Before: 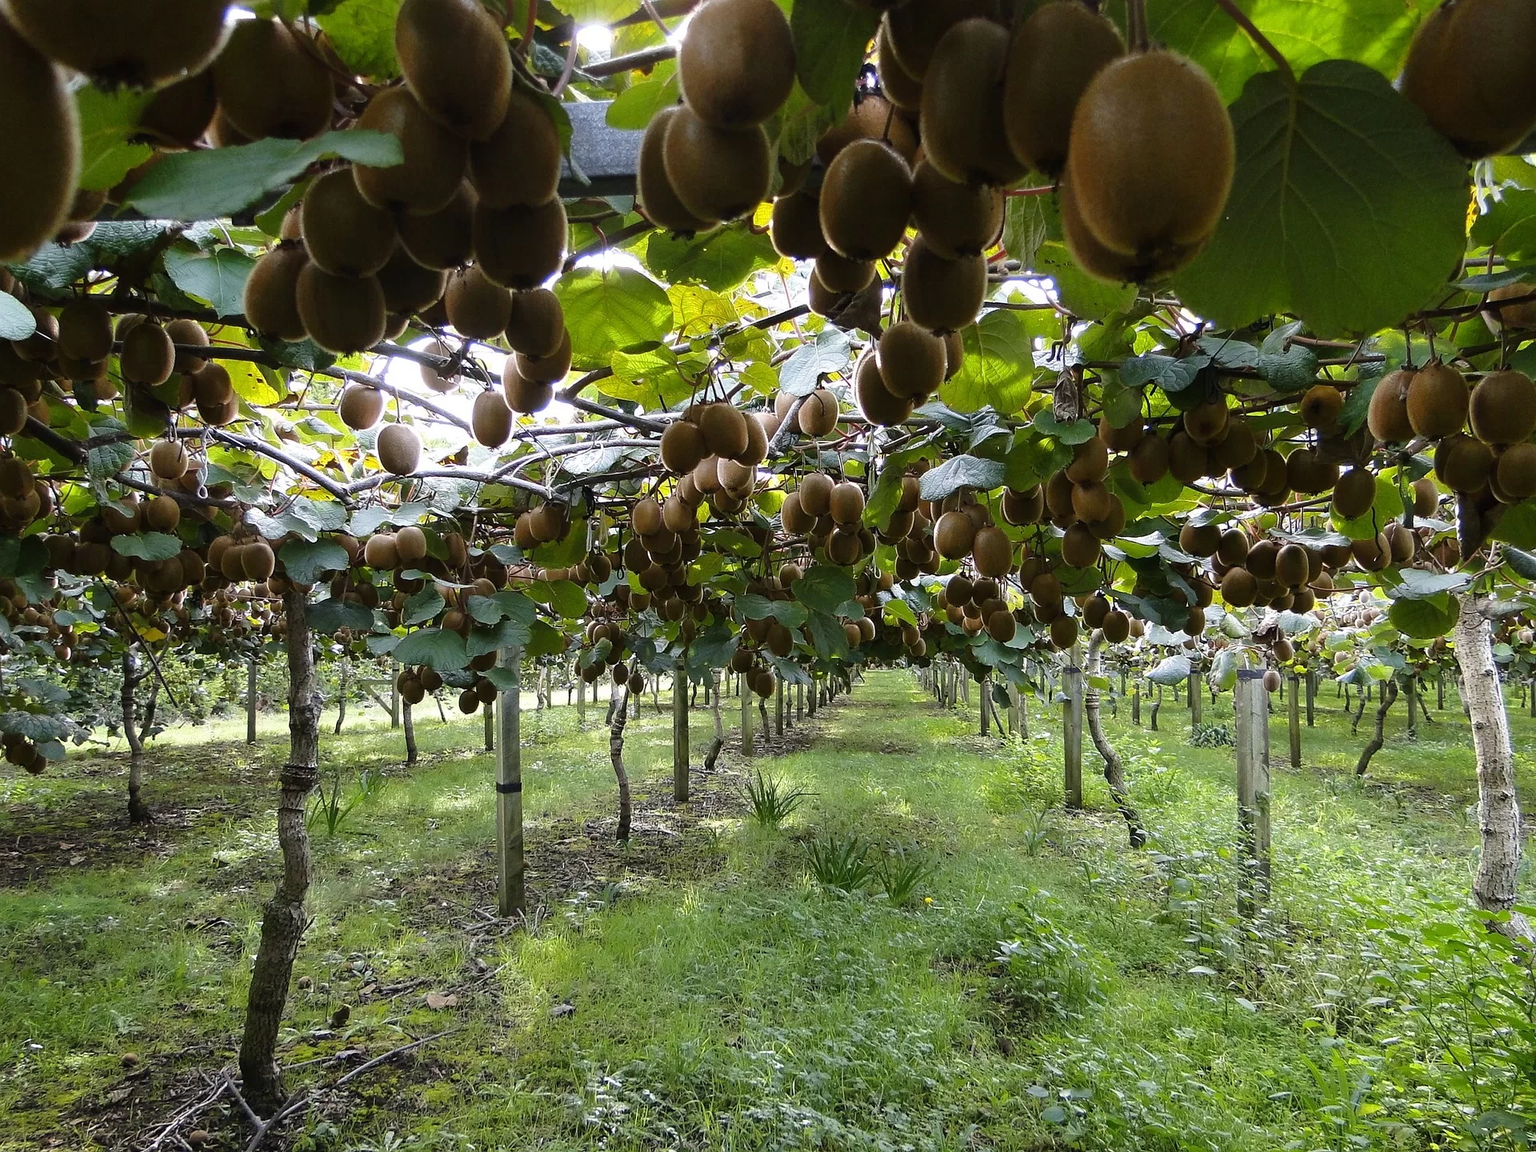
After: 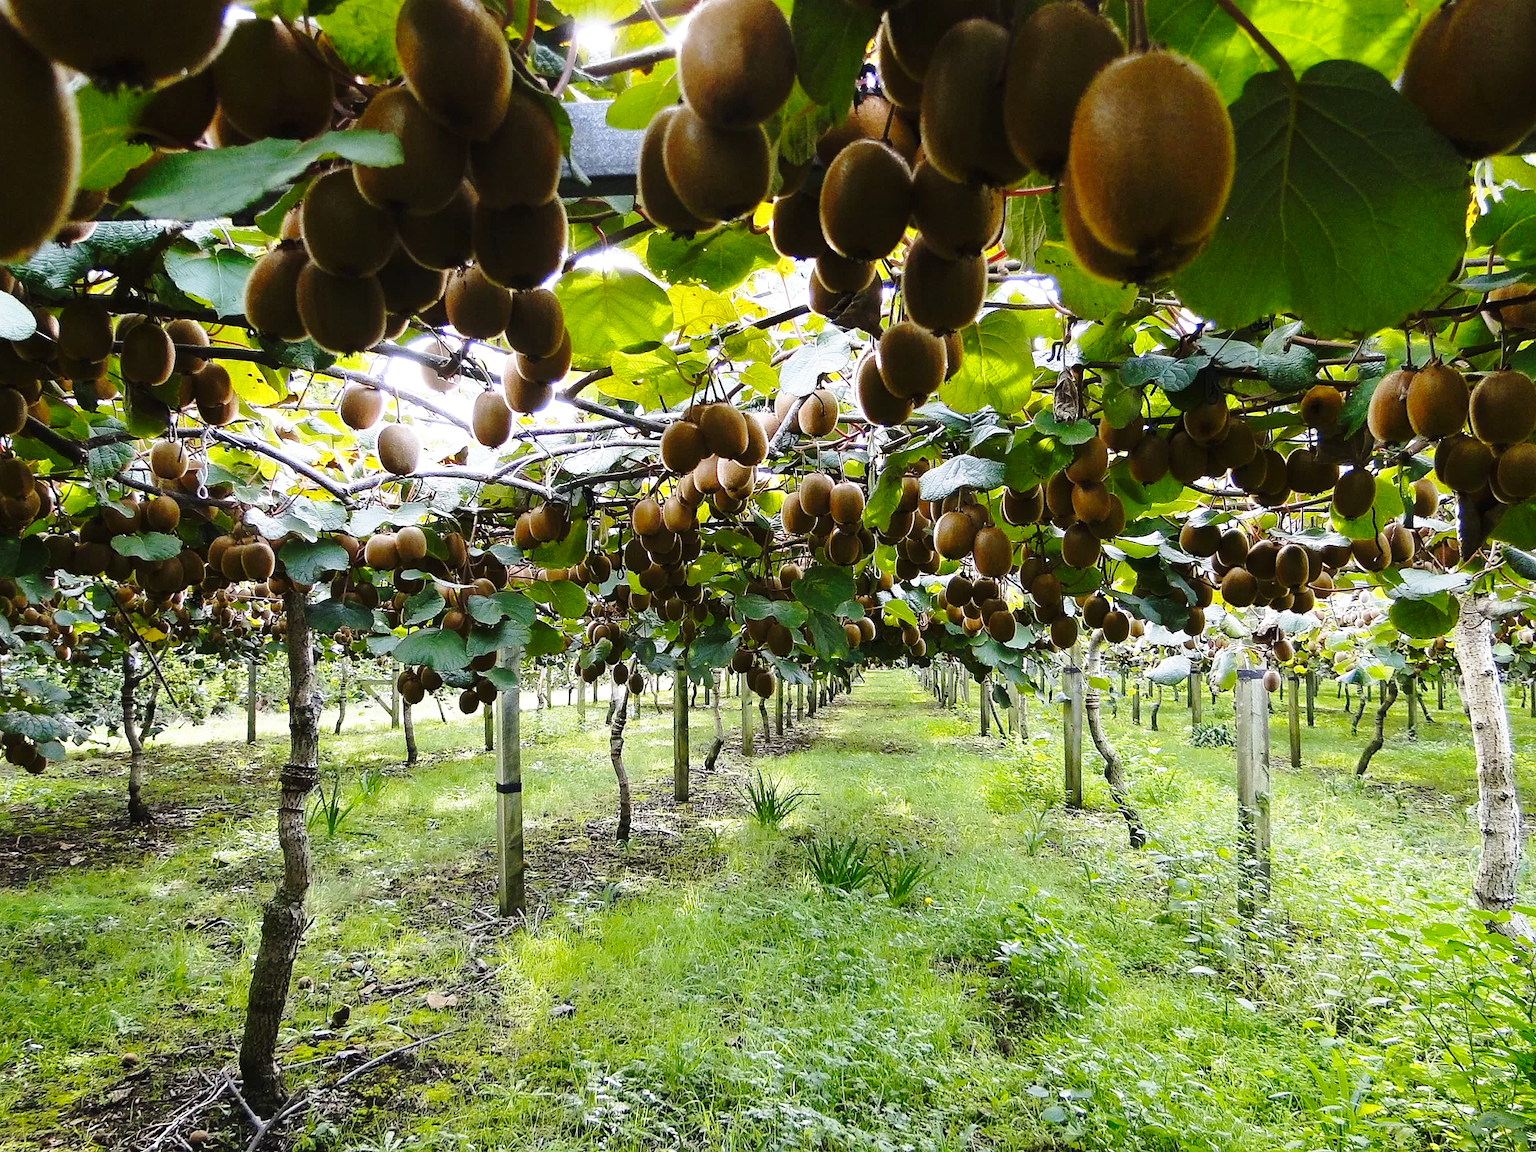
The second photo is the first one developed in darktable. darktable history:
exposure: compensate highlight preservation false
base curve: curves: ch0 [(0, 0) (0.028, 0.03) (0.121, 0.232) (0.46, 0.748) (0.859, 0.968) (1, 1)], preserve colors none
color balance rgb: perceptual saturation grading › global saturation 10%
